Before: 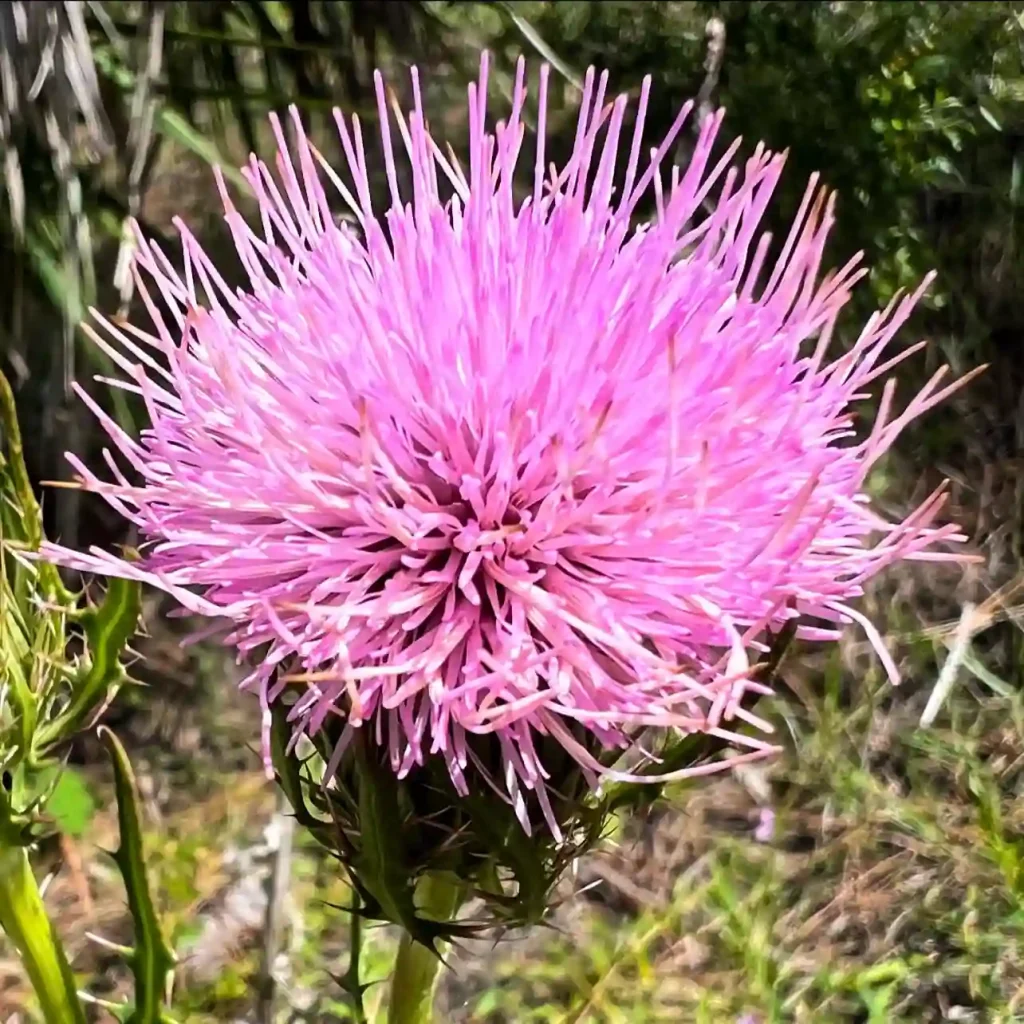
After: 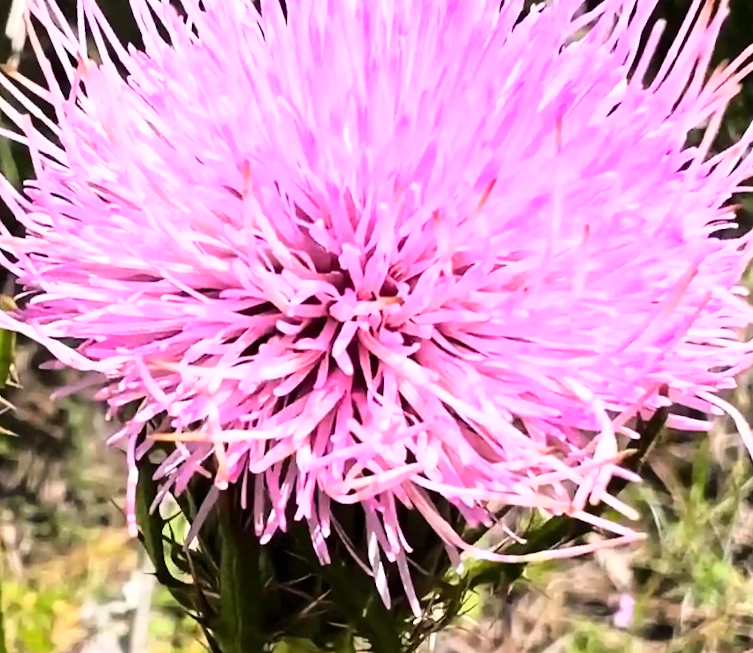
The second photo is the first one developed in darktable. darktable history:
crop and rotate: angle -3.37°, left 9.79%, top 20.73%, right 12.42%, bottom 11.82%
base curve: curves: ch0 [(0, 0) (0.028, 0.03) (0.121, 0.232) (0.46, 0.748) (0.859, 0.968) (1, 1)]
